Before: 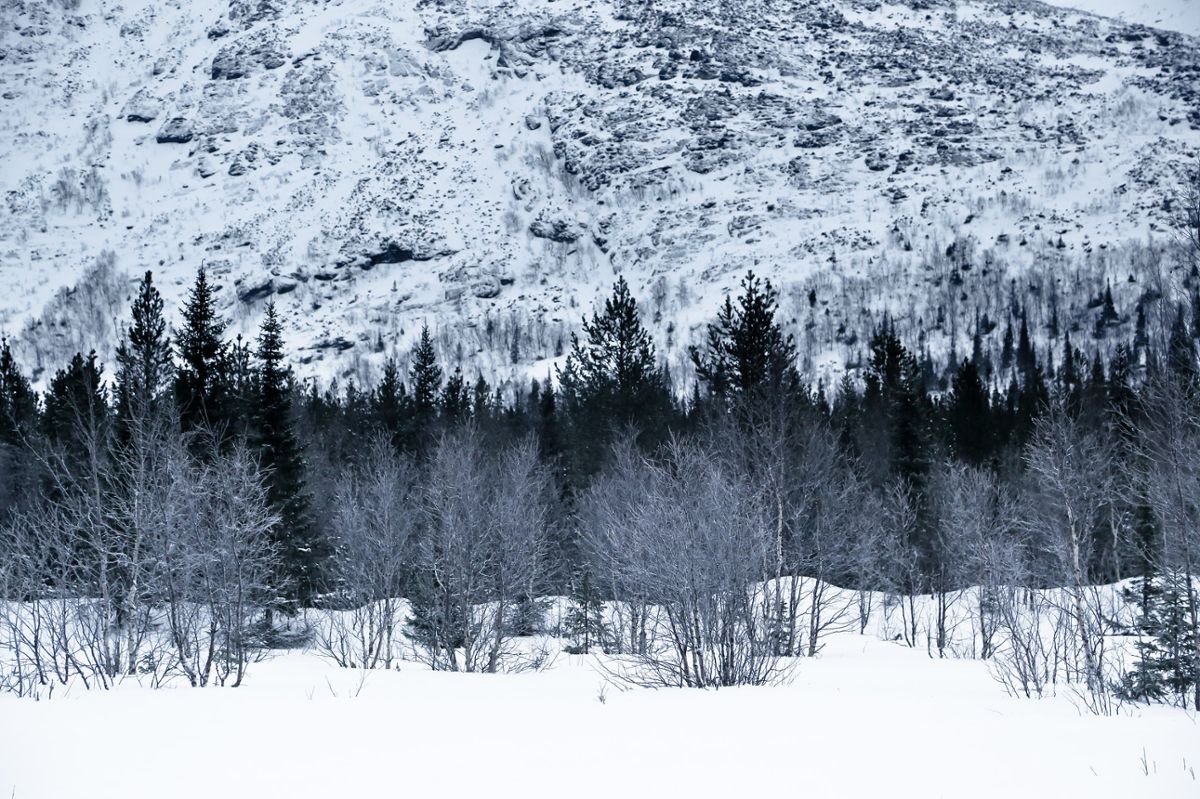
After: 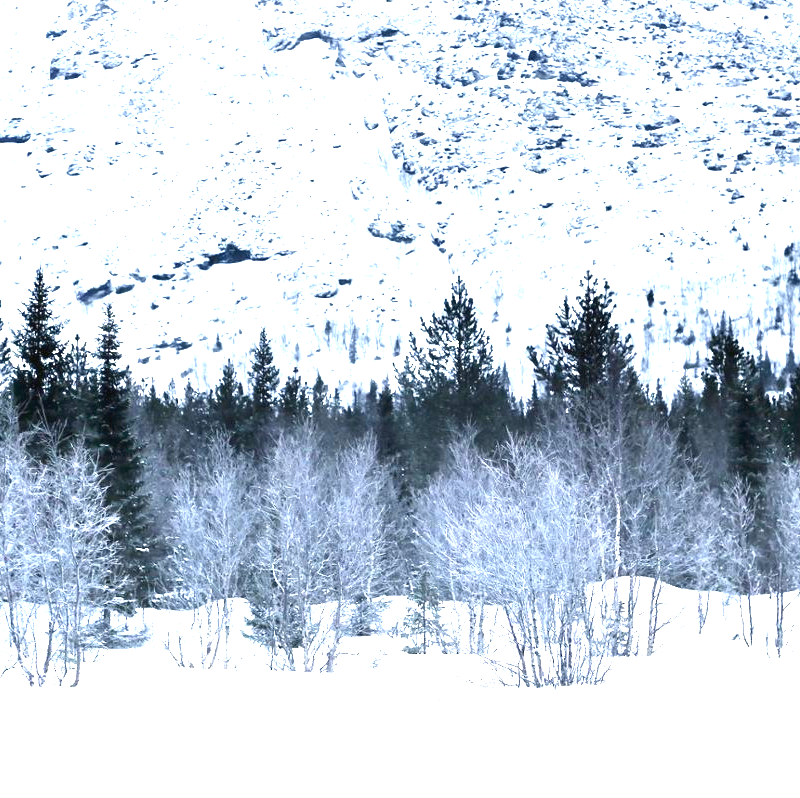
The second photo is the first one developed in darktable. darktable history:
crop and rotate: left 13.566%, right 19.705%
exposure: exposure 2.025 EV, compensate highlight preservation false
contrast equalizer: y [[0.5, 0.542, 0.583, 0.625, 0.667, 0.708], [0.5 ×6], [0.5 ×6], [0, 0.033, 0.067, 0.1, 0.133, 0.167], [0, 0.05, 0.1, 0.15, 0.2, 0.25]], mix -0.283
